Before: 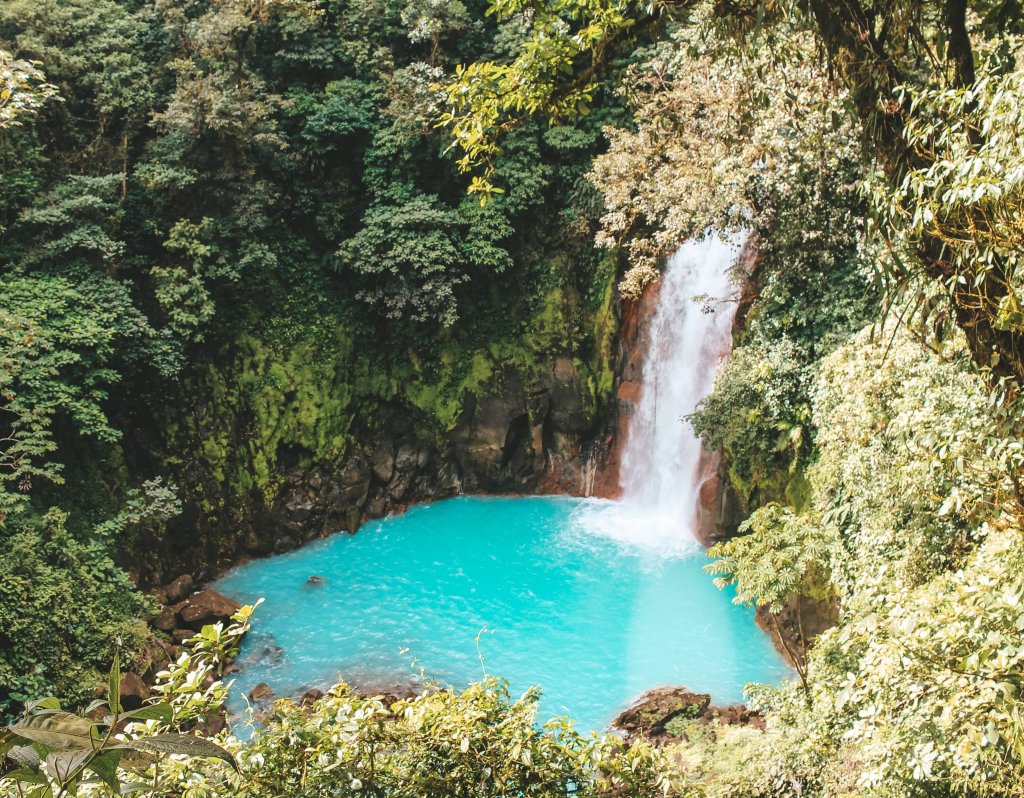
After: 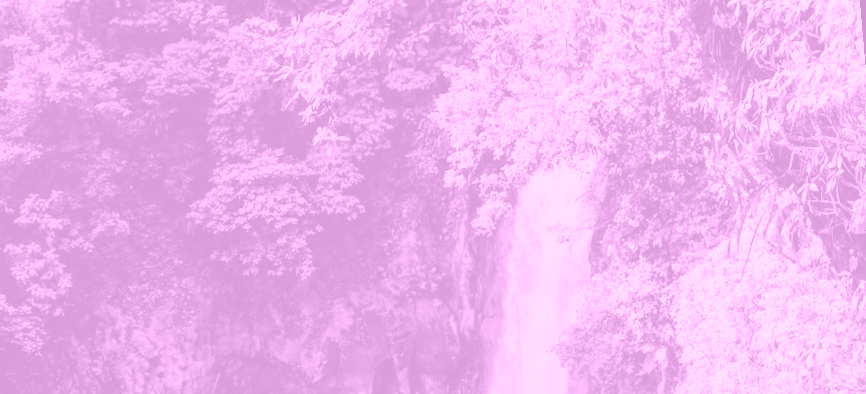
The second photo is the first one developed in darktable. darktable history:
crop and rotate: left 11.812%, bottom 42.776%
colorize: hue 331.2°, saturation 75%, source mix 30.28%, lightness 70.52%, version 1
color balance: output saturation 110%
rotate and perspective: rotation -5°, crop left 0.05, crop right 0.952, crop top 0.11, crop bottom 0.89
contrast brightness saturation: contrast -0.08, brightness -0.04, saturation -0.11
